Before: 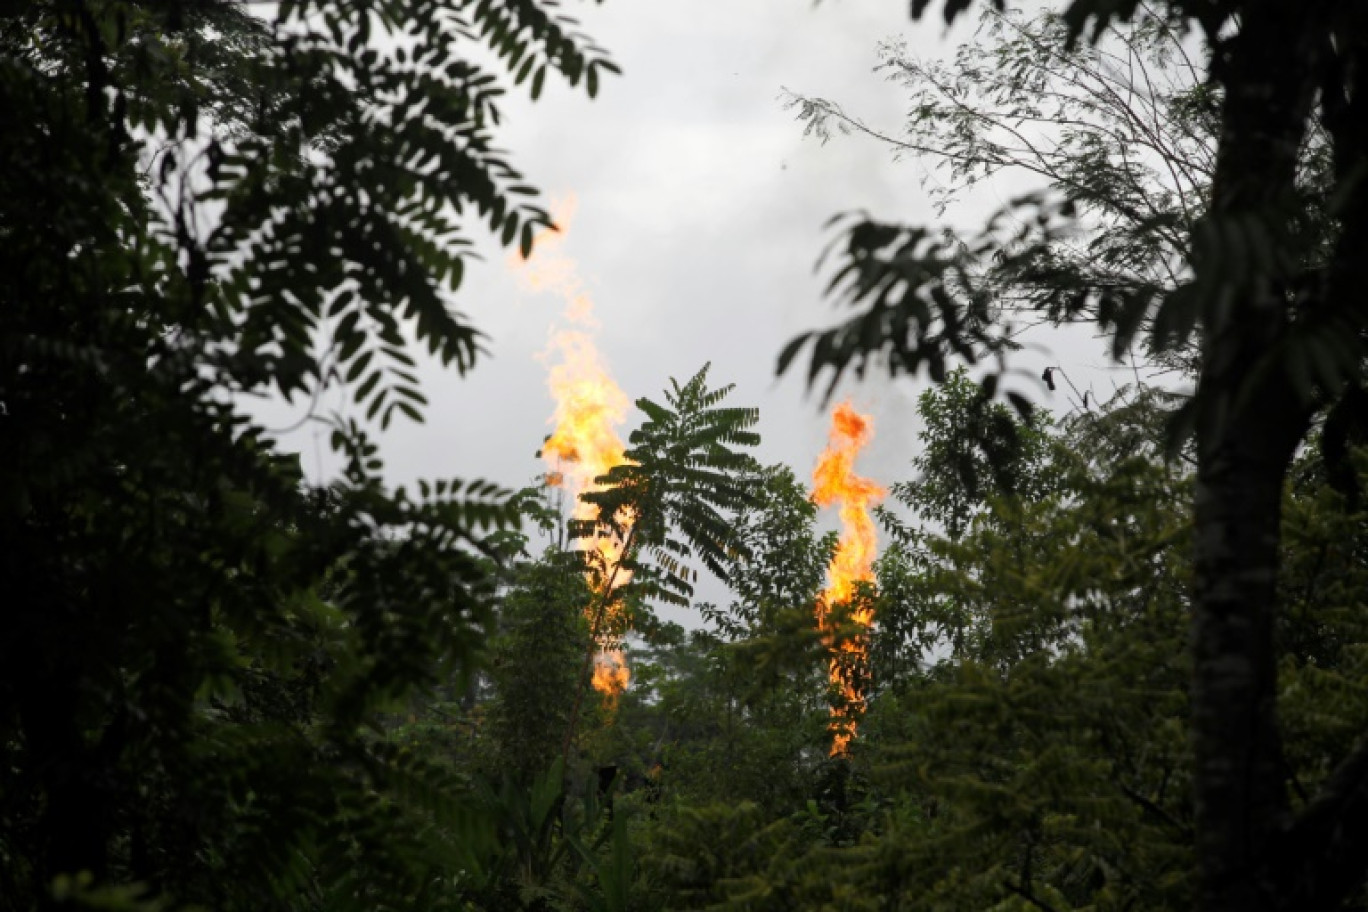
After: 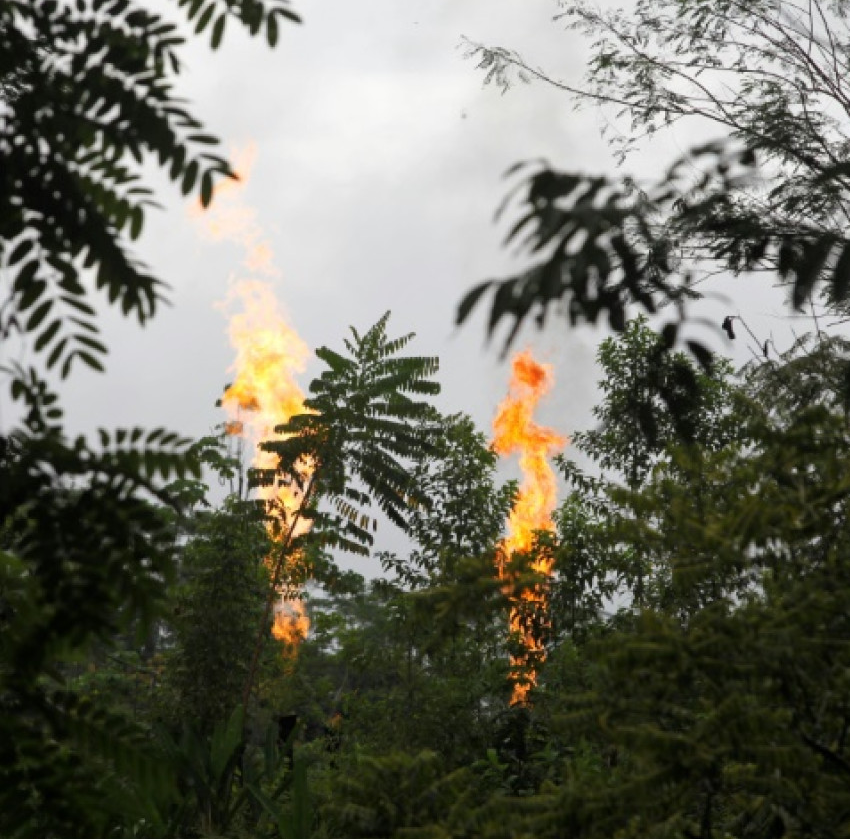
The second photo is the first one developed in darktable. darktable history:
crop and rotate: left 23.399%, top 5.633%, right 14.408%, bottom 2.267%
